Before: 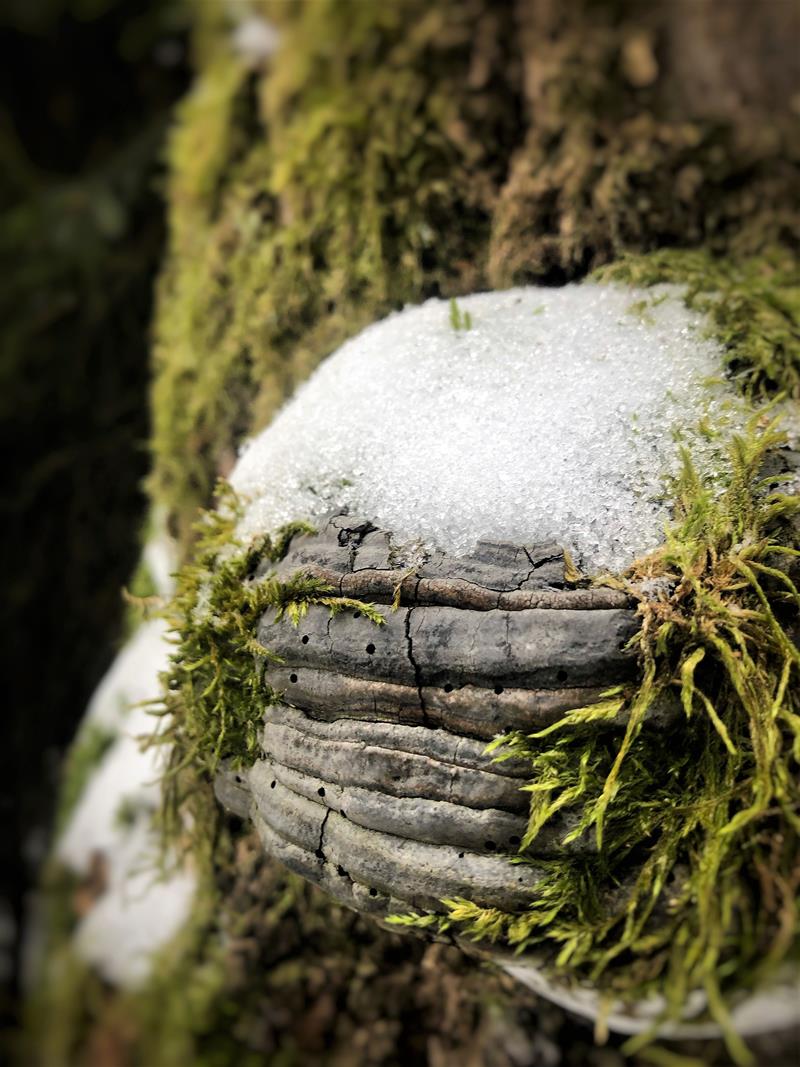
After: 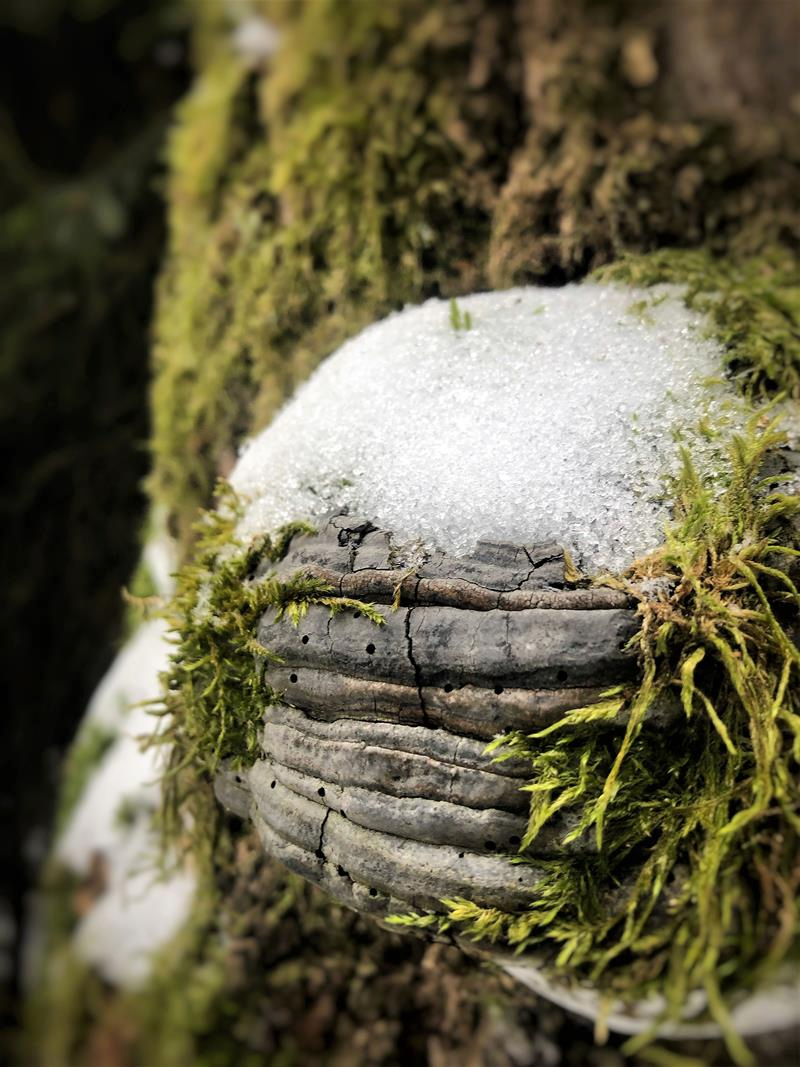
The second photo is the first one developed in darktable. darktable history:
shadows and highlights: shadows 29.69, highlights -30.47, low approximation 0.01, soften with gaussian
